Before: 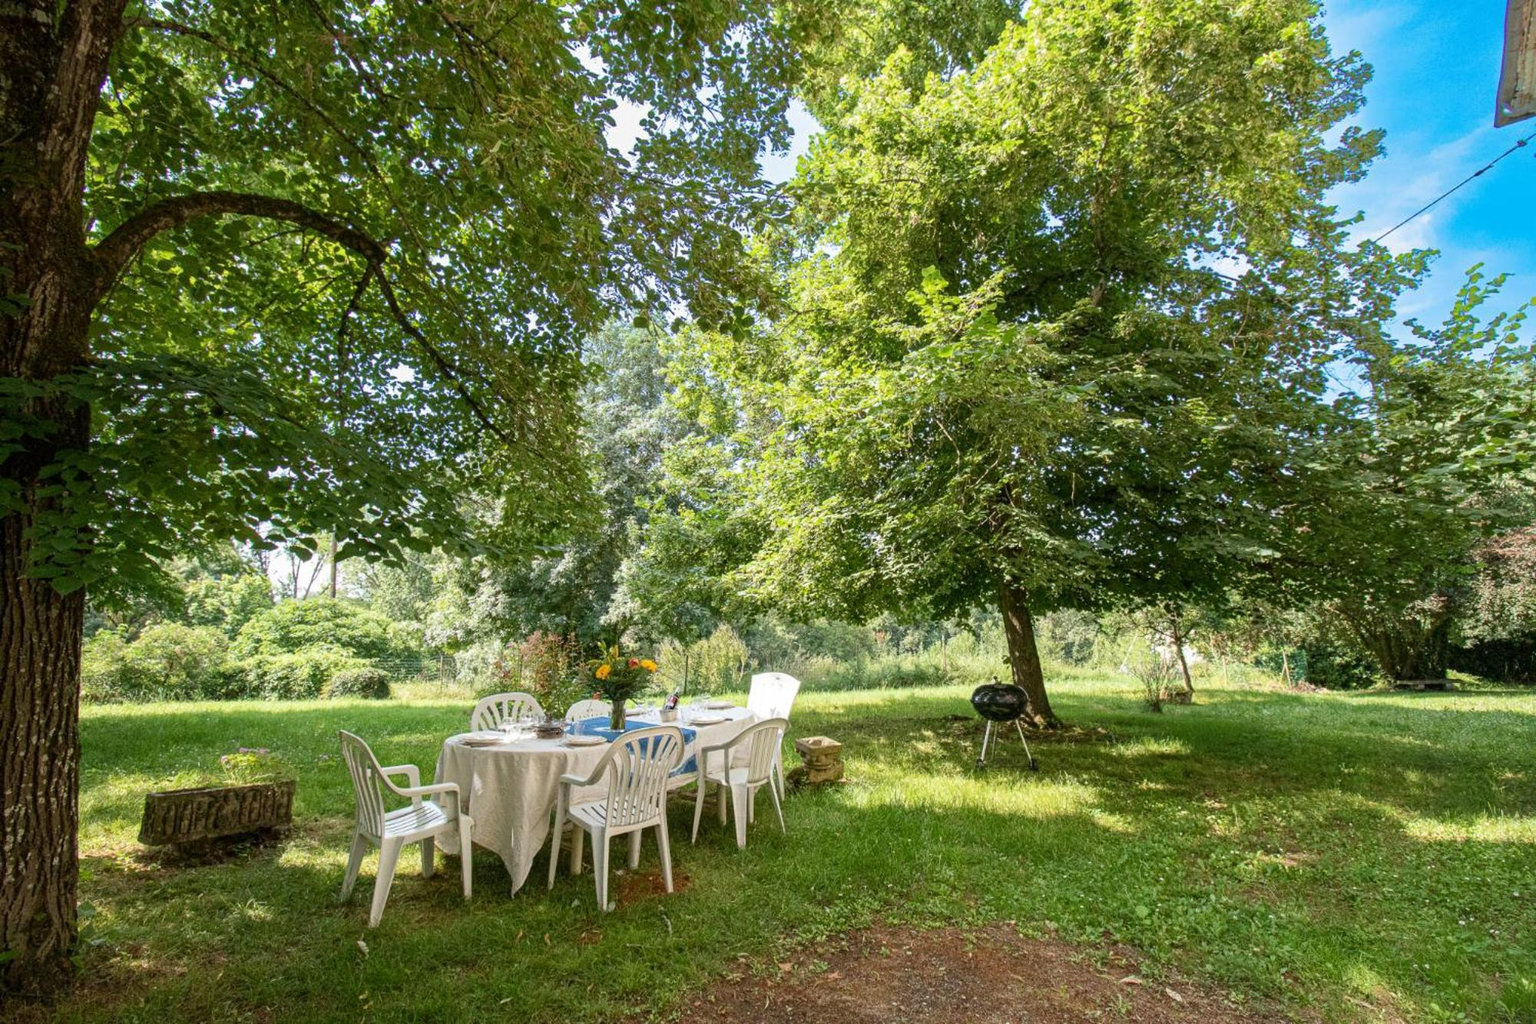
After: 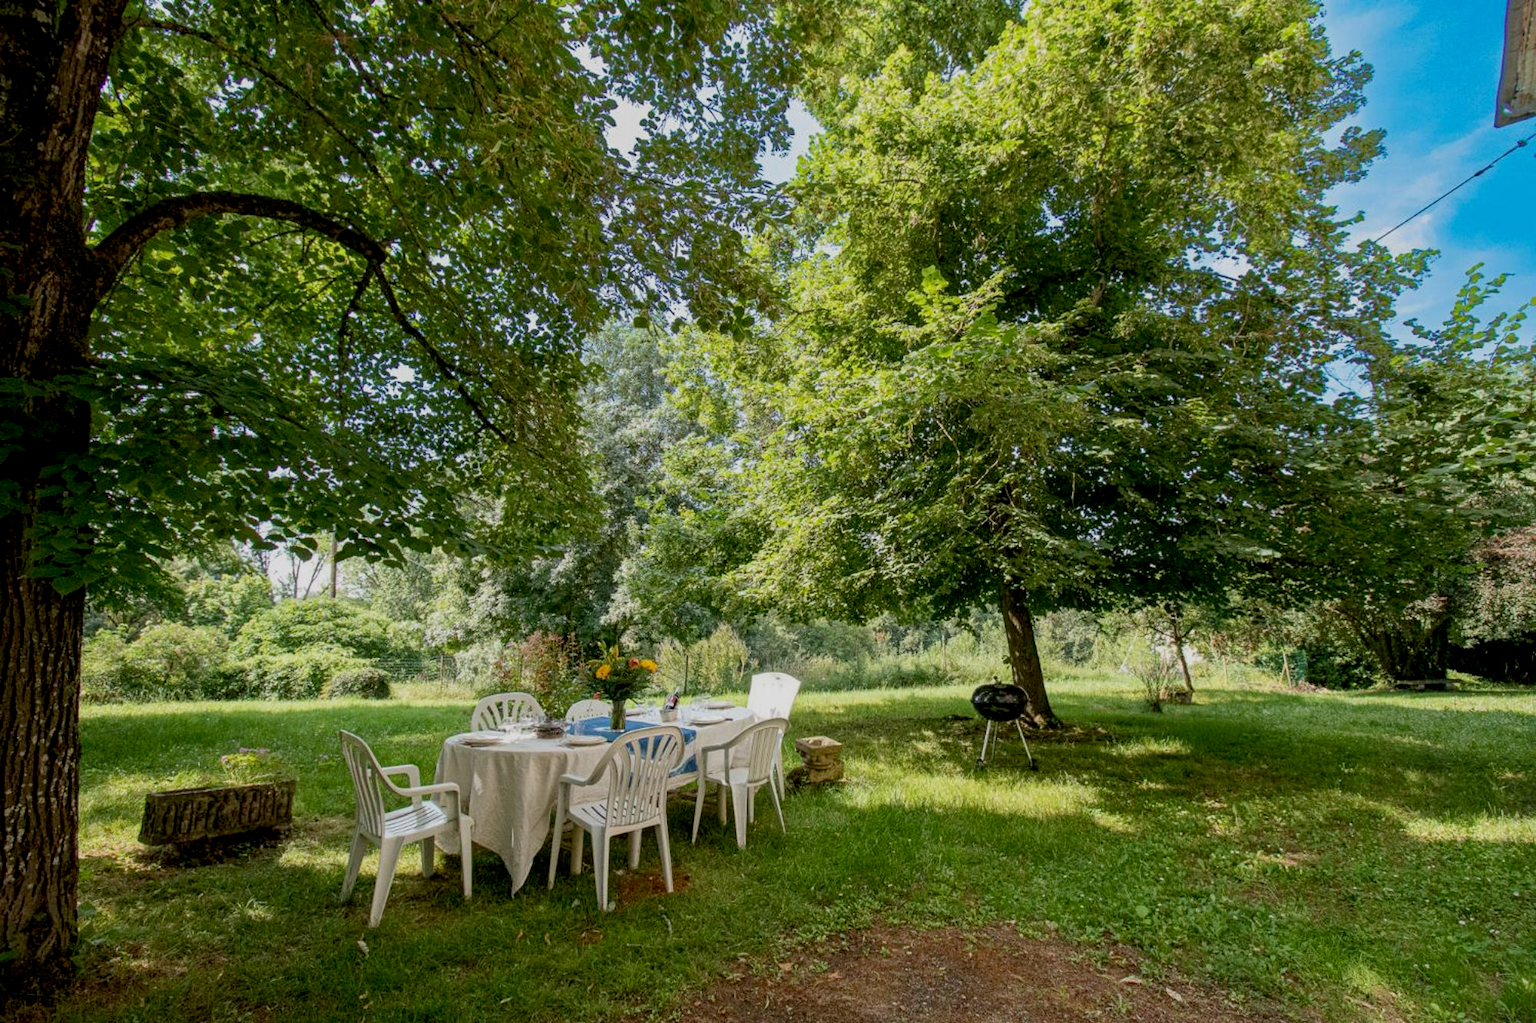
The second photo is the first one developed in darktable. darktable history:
exposure: black level correction 0.011, exposure -0.471 EV, compensate highlight preservation false
